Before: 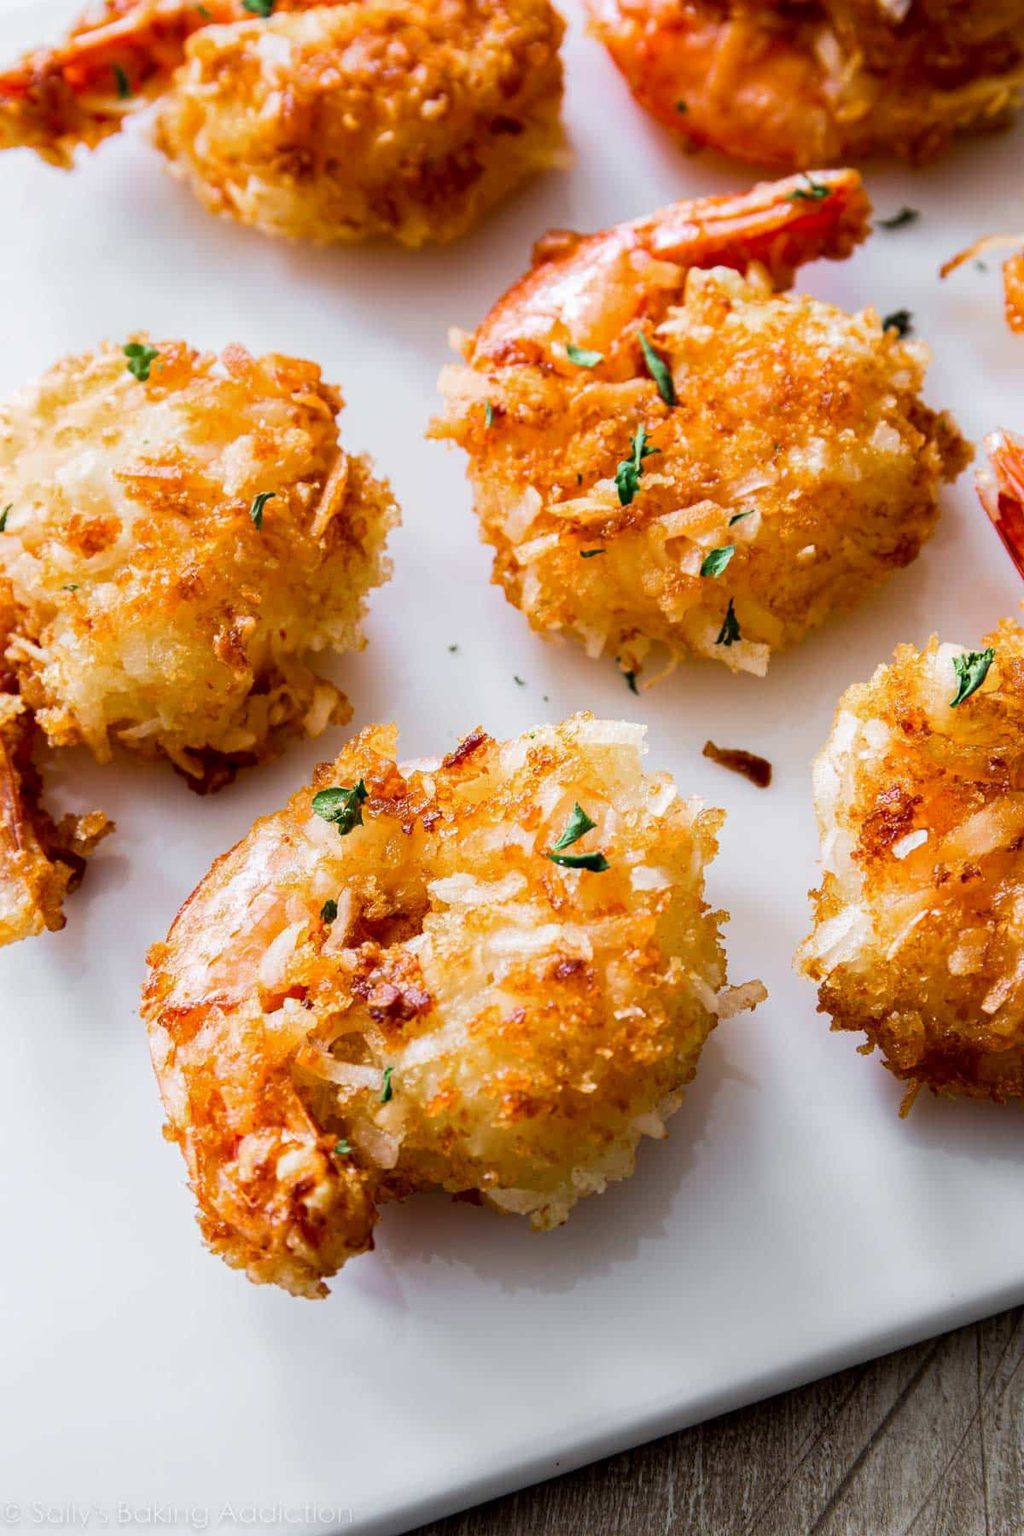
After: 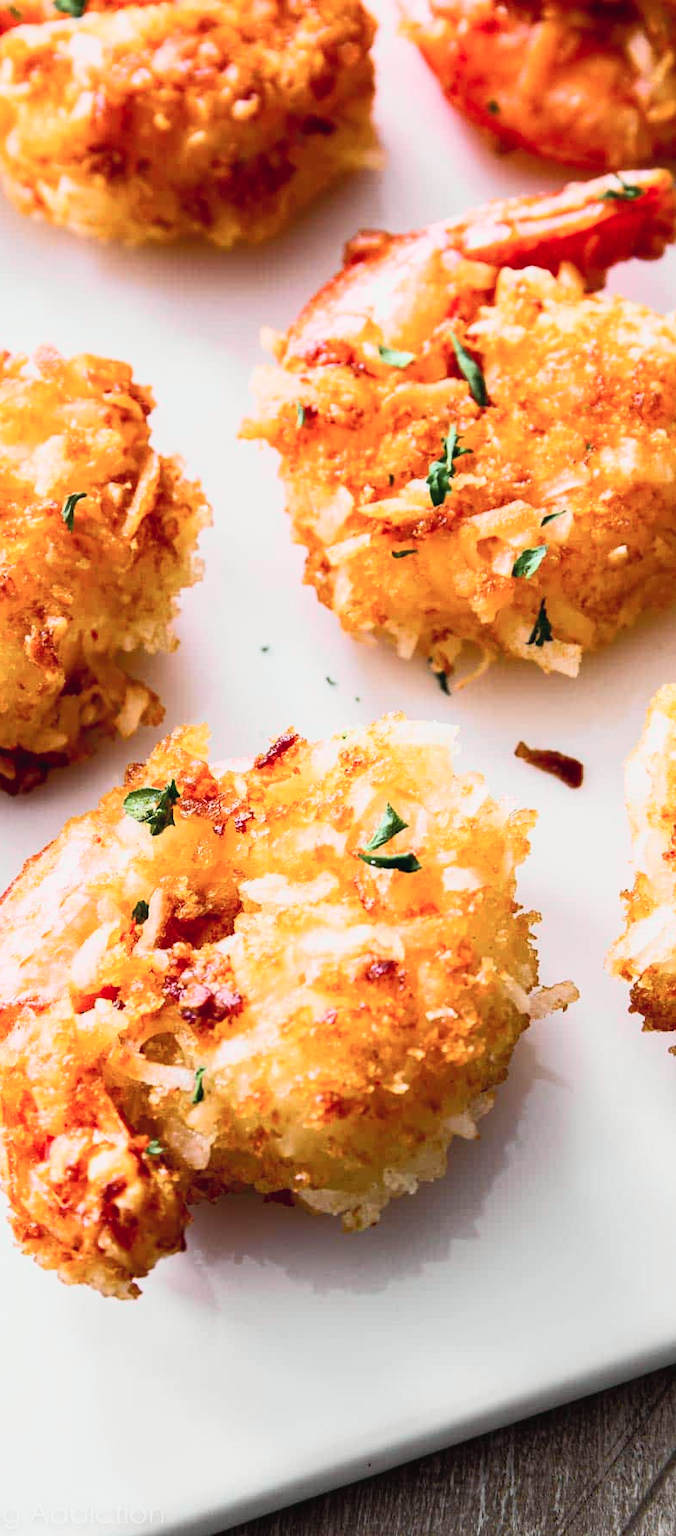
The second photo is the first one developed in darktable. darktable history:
white balance: red 1, blue 1
crop and rotate: left 18.442%, right 15.508%
tone curve: curves: ch0 [(0, 0.026) (0.172, 0.194) (0.398, 0.437) (0.469, 0.544) (0.612, 0.741) (0.845, 0.926) (1, 0.968)]; ch1 [(0, 0) (0.437, 0.453) (0.472, 0.467) (0.502, 0.502) (0.531, 0.537) (0.574, 0.583) (0.617, 0.64) (0.699, 0.749) (0.859, 0.919) (1, 1)]; ch2 [(0, 0) (0.33, 0.301) (0.421, 0.443) (0.476, 0.502) (0.511, 0.504) (0.553, 0.55) (0.595, 0.586) (0.664, 0.664) (1, 1)], color space Lab, independent channels, preserve colors none
